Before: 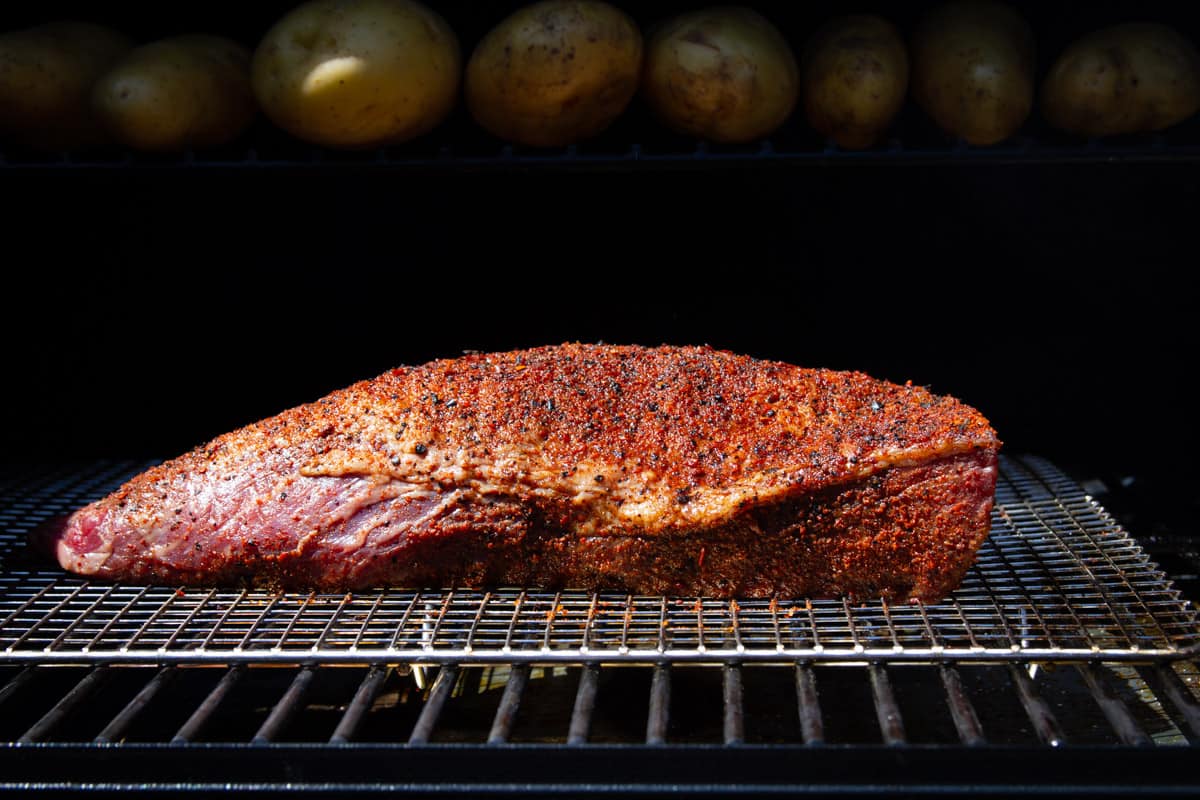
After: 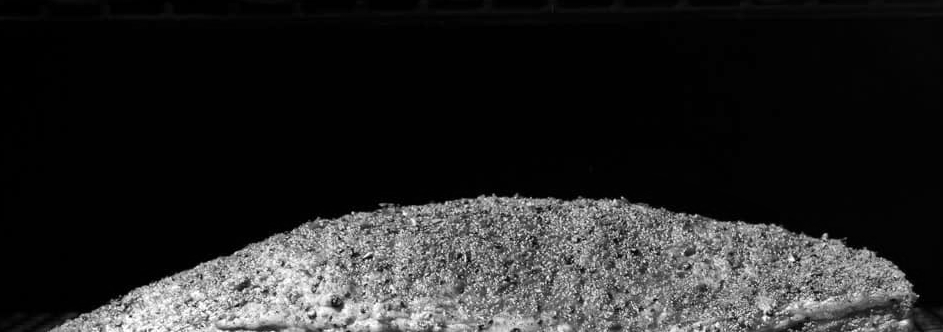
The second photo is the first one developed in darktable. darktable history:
shadows and highlights: radius 171.16, shadows 27, white point adjustment 3.13, highlights -67.95, soften with gaussian
crop: left 7.036%, top 18.398%, right 14.379%, bottom 40.043%
monochrome: on, module defaults
